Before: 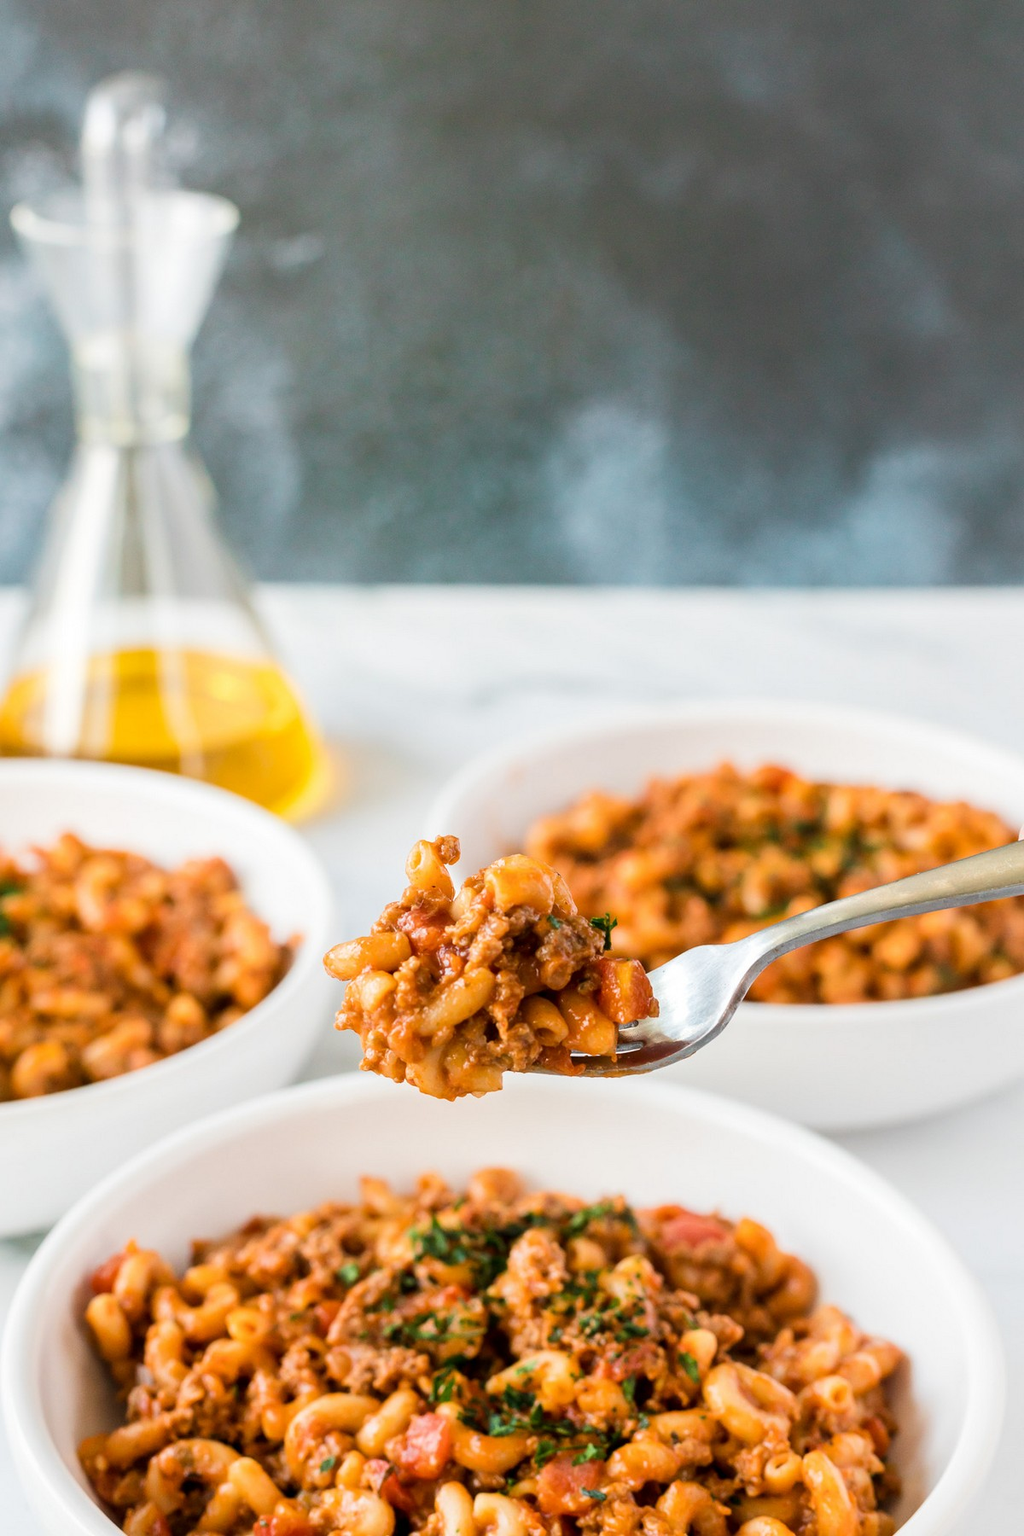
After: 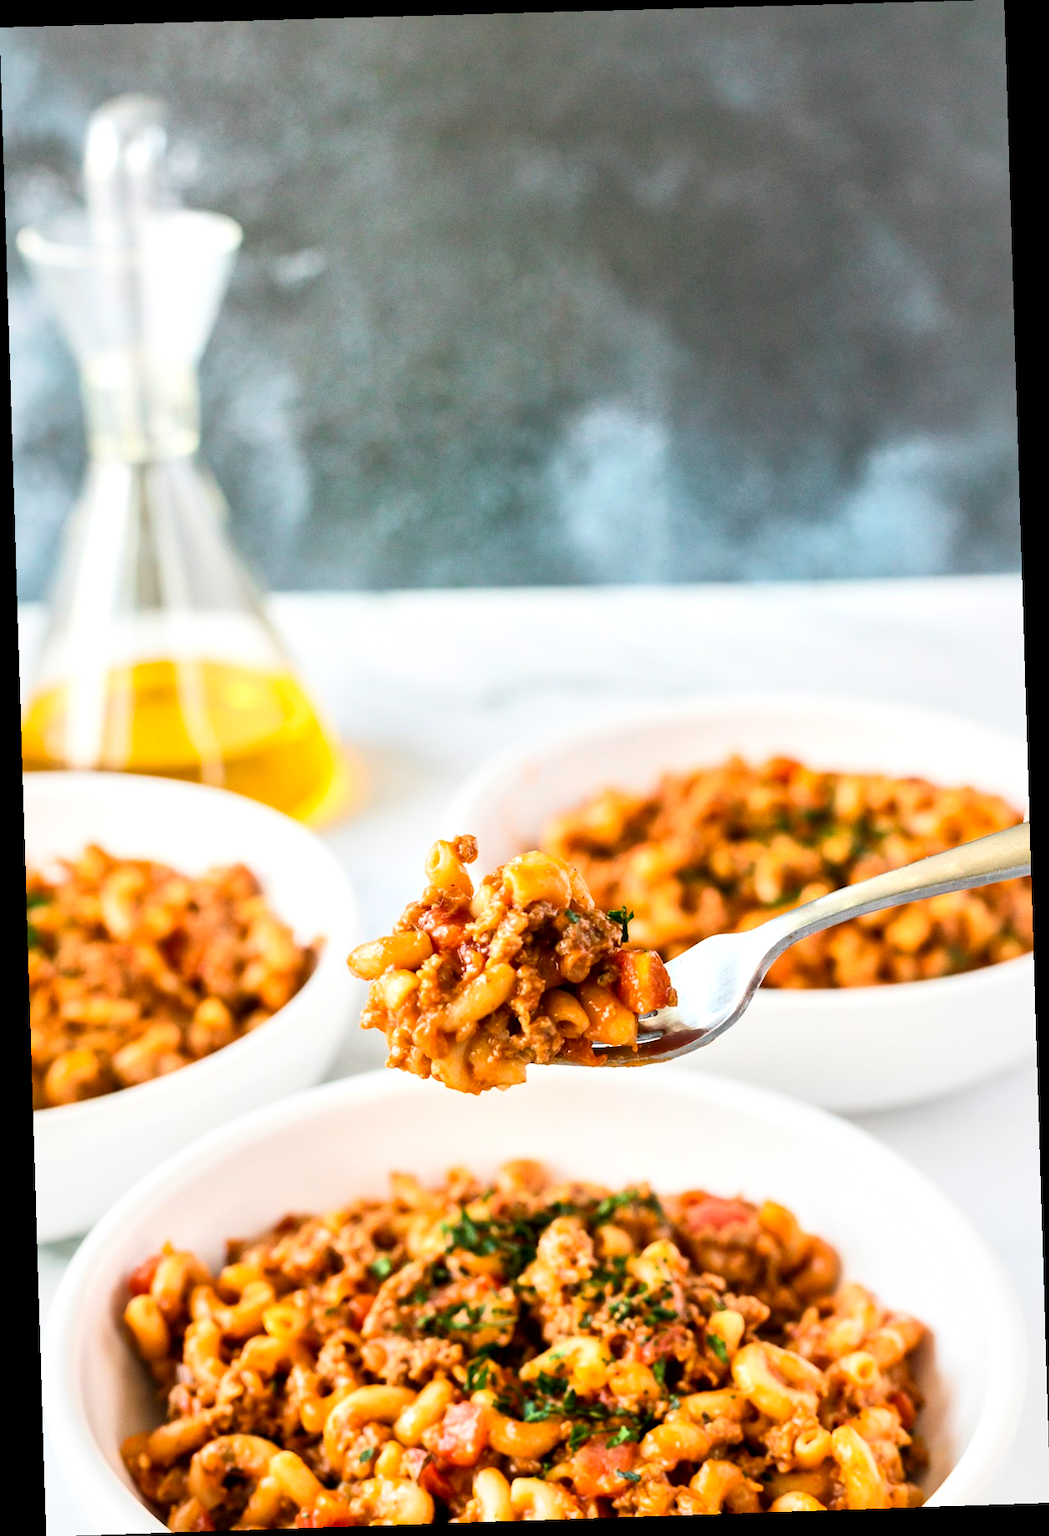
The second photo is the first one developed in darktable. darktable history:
contrast brightness saturation: contrast 0.2, brightness 0.16, saturation 0.22
rotate and perspective: rotation -1.77°, lens shift (horizontal) 0.004, automatic cropping off
local contrast: mode bilateral grid, contrast 25, coarseness 60, detail 151%, midtone range 0.2
